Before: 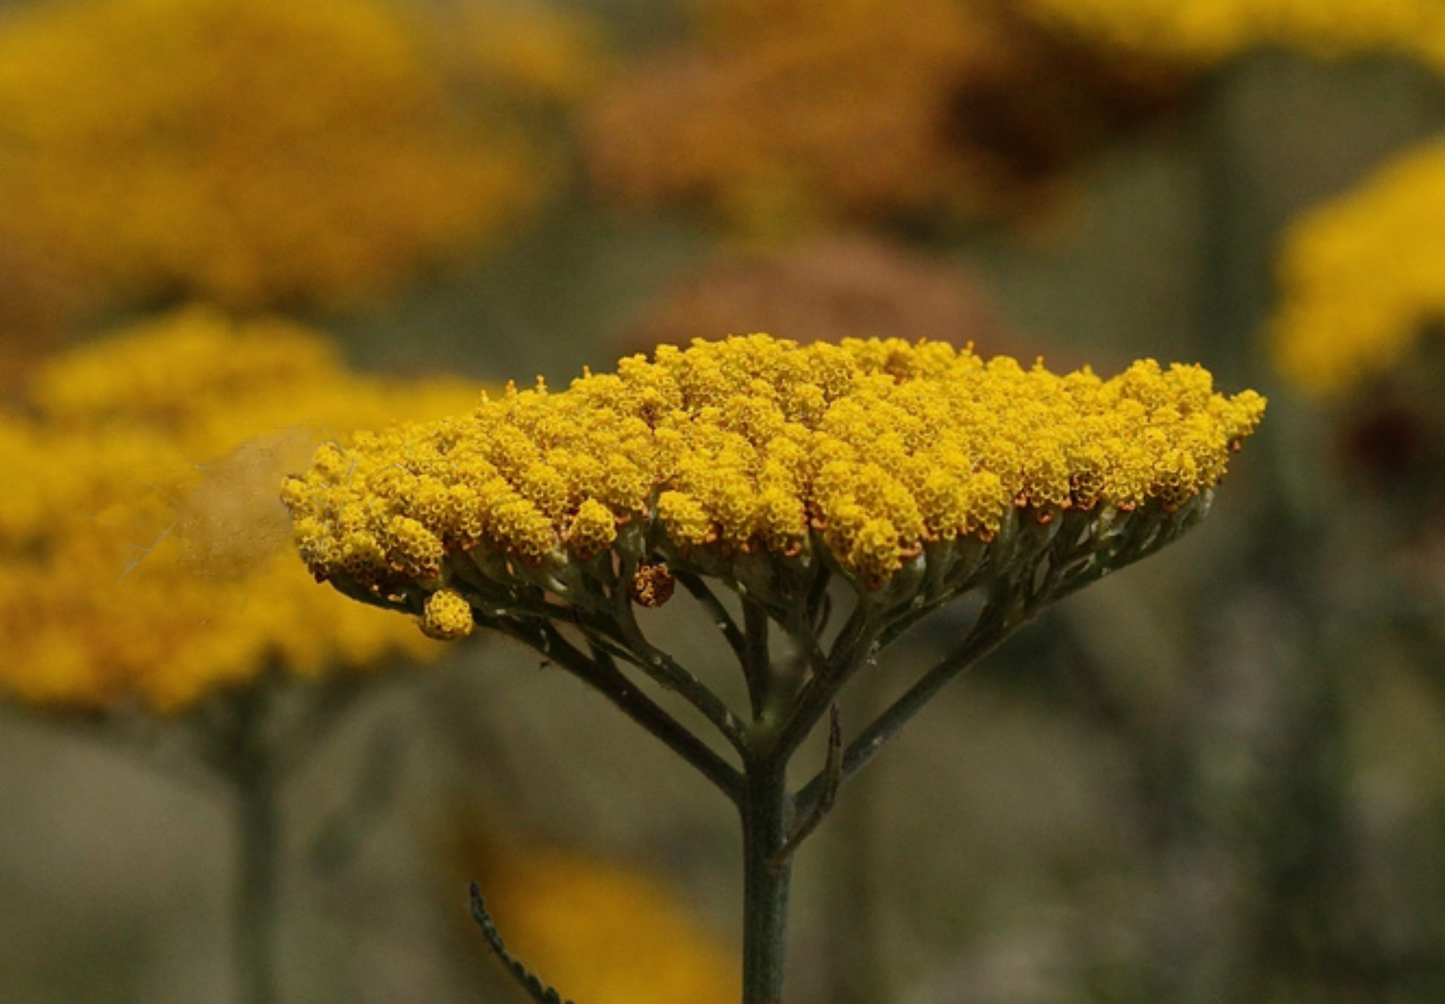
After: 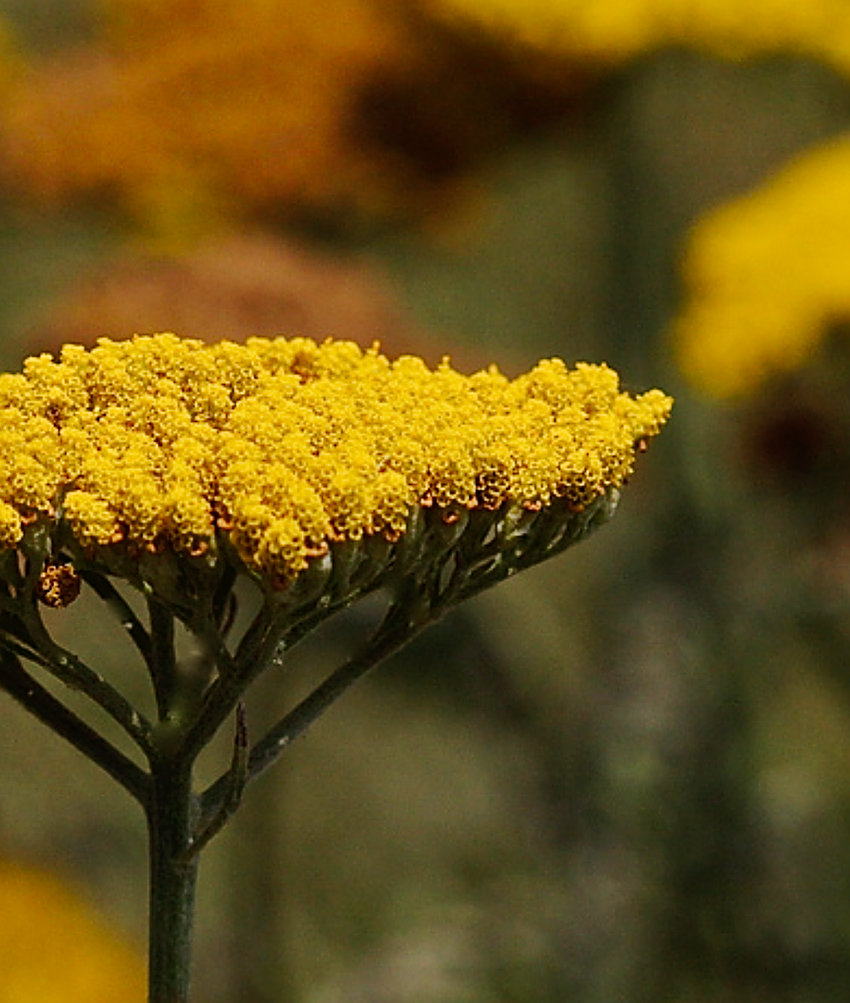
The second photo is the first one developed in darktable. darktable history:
crop: left 41.156%
sharpen: amount 0.99
tone curve: curves: ch0 [(0, 0) (0.071, 0.047) (0.266, 0.26) (0.483, 0.554) (0.753, 0.811) (1, 0.983)]; ch1 [(0, 0) (0.346, 0.307) (0.408, 0.369) (0.463, 0.443) (0.482, 0.493) (0.502, 0.5) (0.517, 0.502) (0.55, 0.548) (0.597, 0.624) (0.651, 0.698) (1, 1)]; ch2 [(0, 0) (0.346, 0.34) (0.434, 0.46) (0.485, 0.494) (0.5, 0.494) (0.517, 0.506) (0.535, 0.529) (0.583, 0.611) (0.625, 0.666) (1, 1)], preserve colors none
